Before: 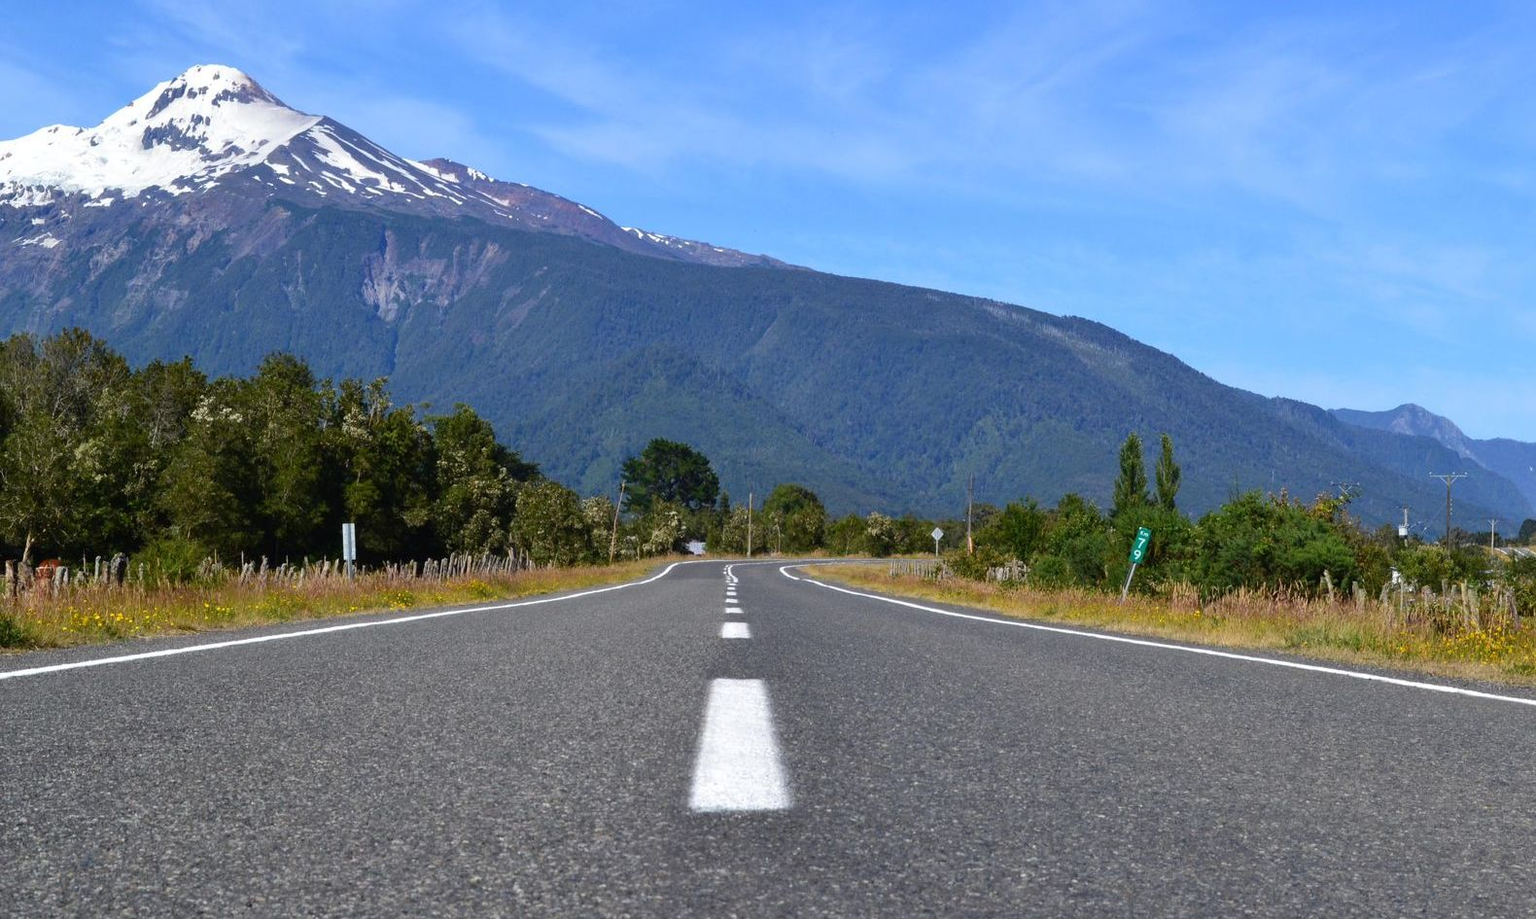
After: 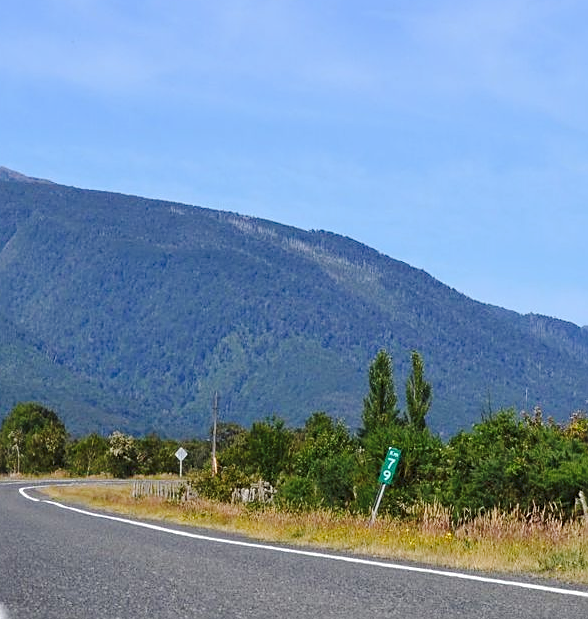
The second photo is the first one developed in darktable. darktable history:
sharpen: amount 0.497
tone curve: curves: ch0 [(0, 0) (0.003, 0.054) (0.011, 0.058) (0.025, 0.069) (0.044, 0.087) (0.069, 0.1) (0.1, 0.123) (0.136, 0.152) (0.177, 0.183) (0.224, 0.234) (0.277, 0.291) (0.335, 0.367) (0.399, 0.441) (0.468, 0.524) (0.543, 0.6) (0.623, 0.673) (0.709, 0.744) (0.801, 0.812) (0.898, 0.89) (1, 1)], preserve colors none
crop and rotate: left 49.575%, top 10.121%, right 13.173%, bottom 24.278%
